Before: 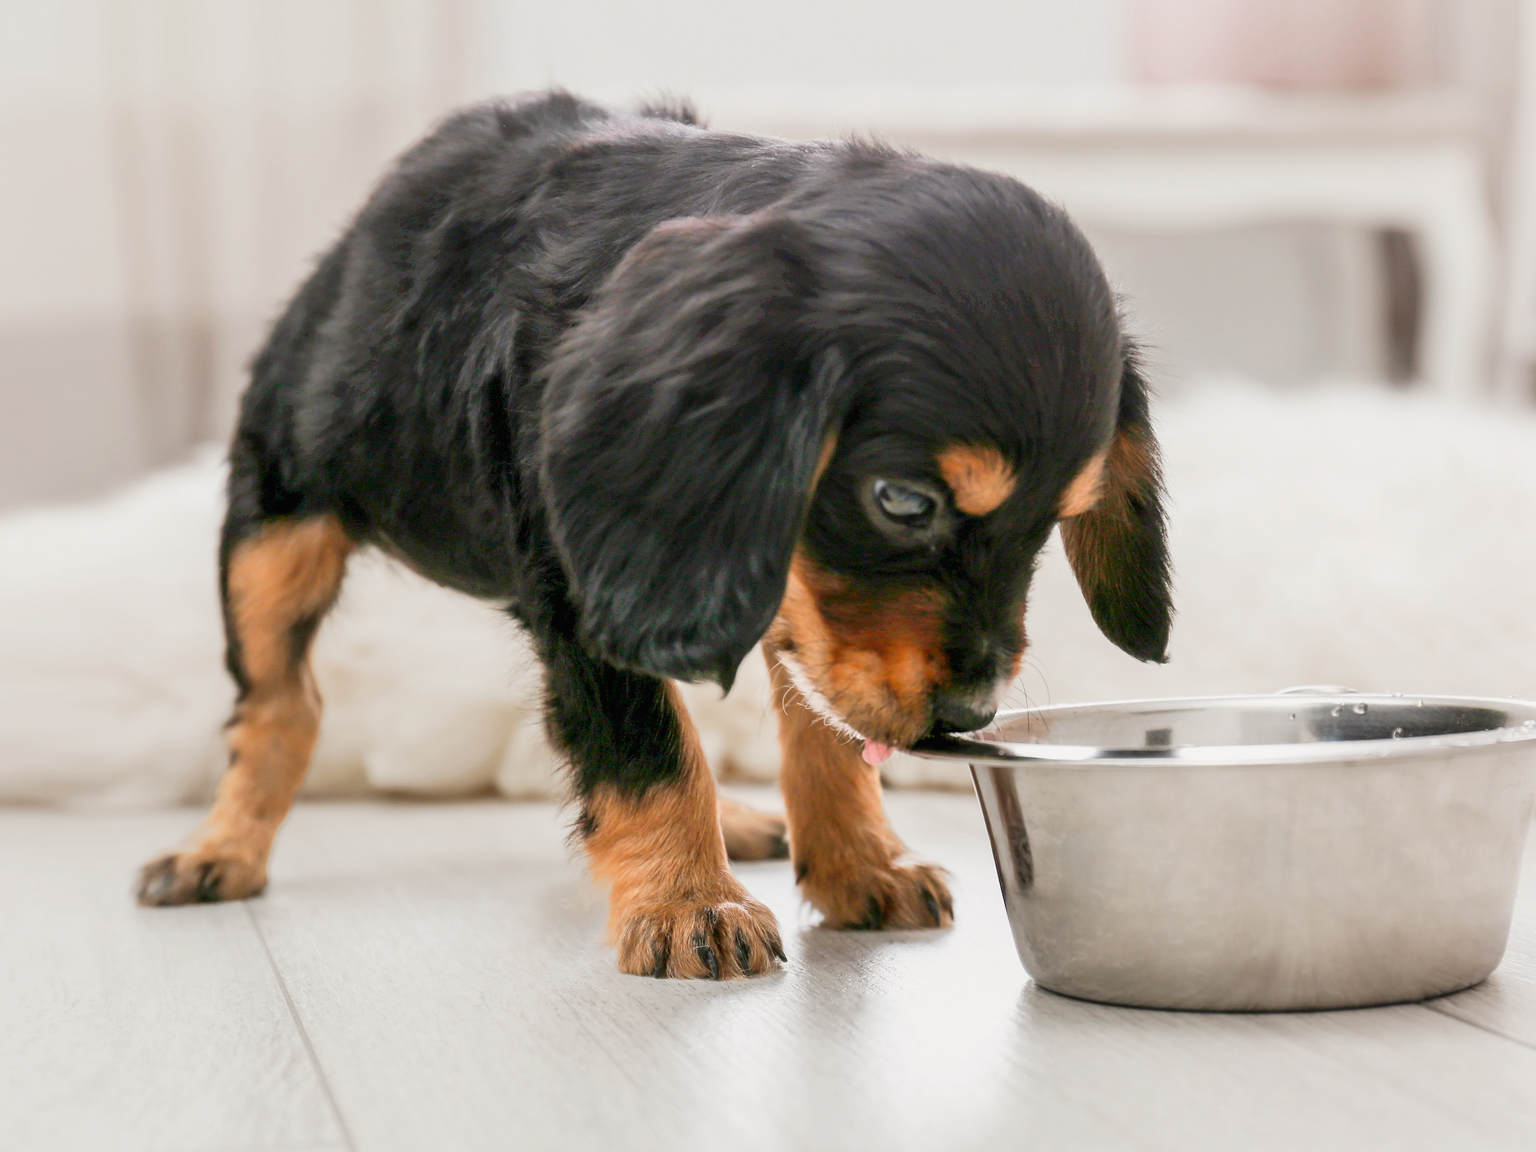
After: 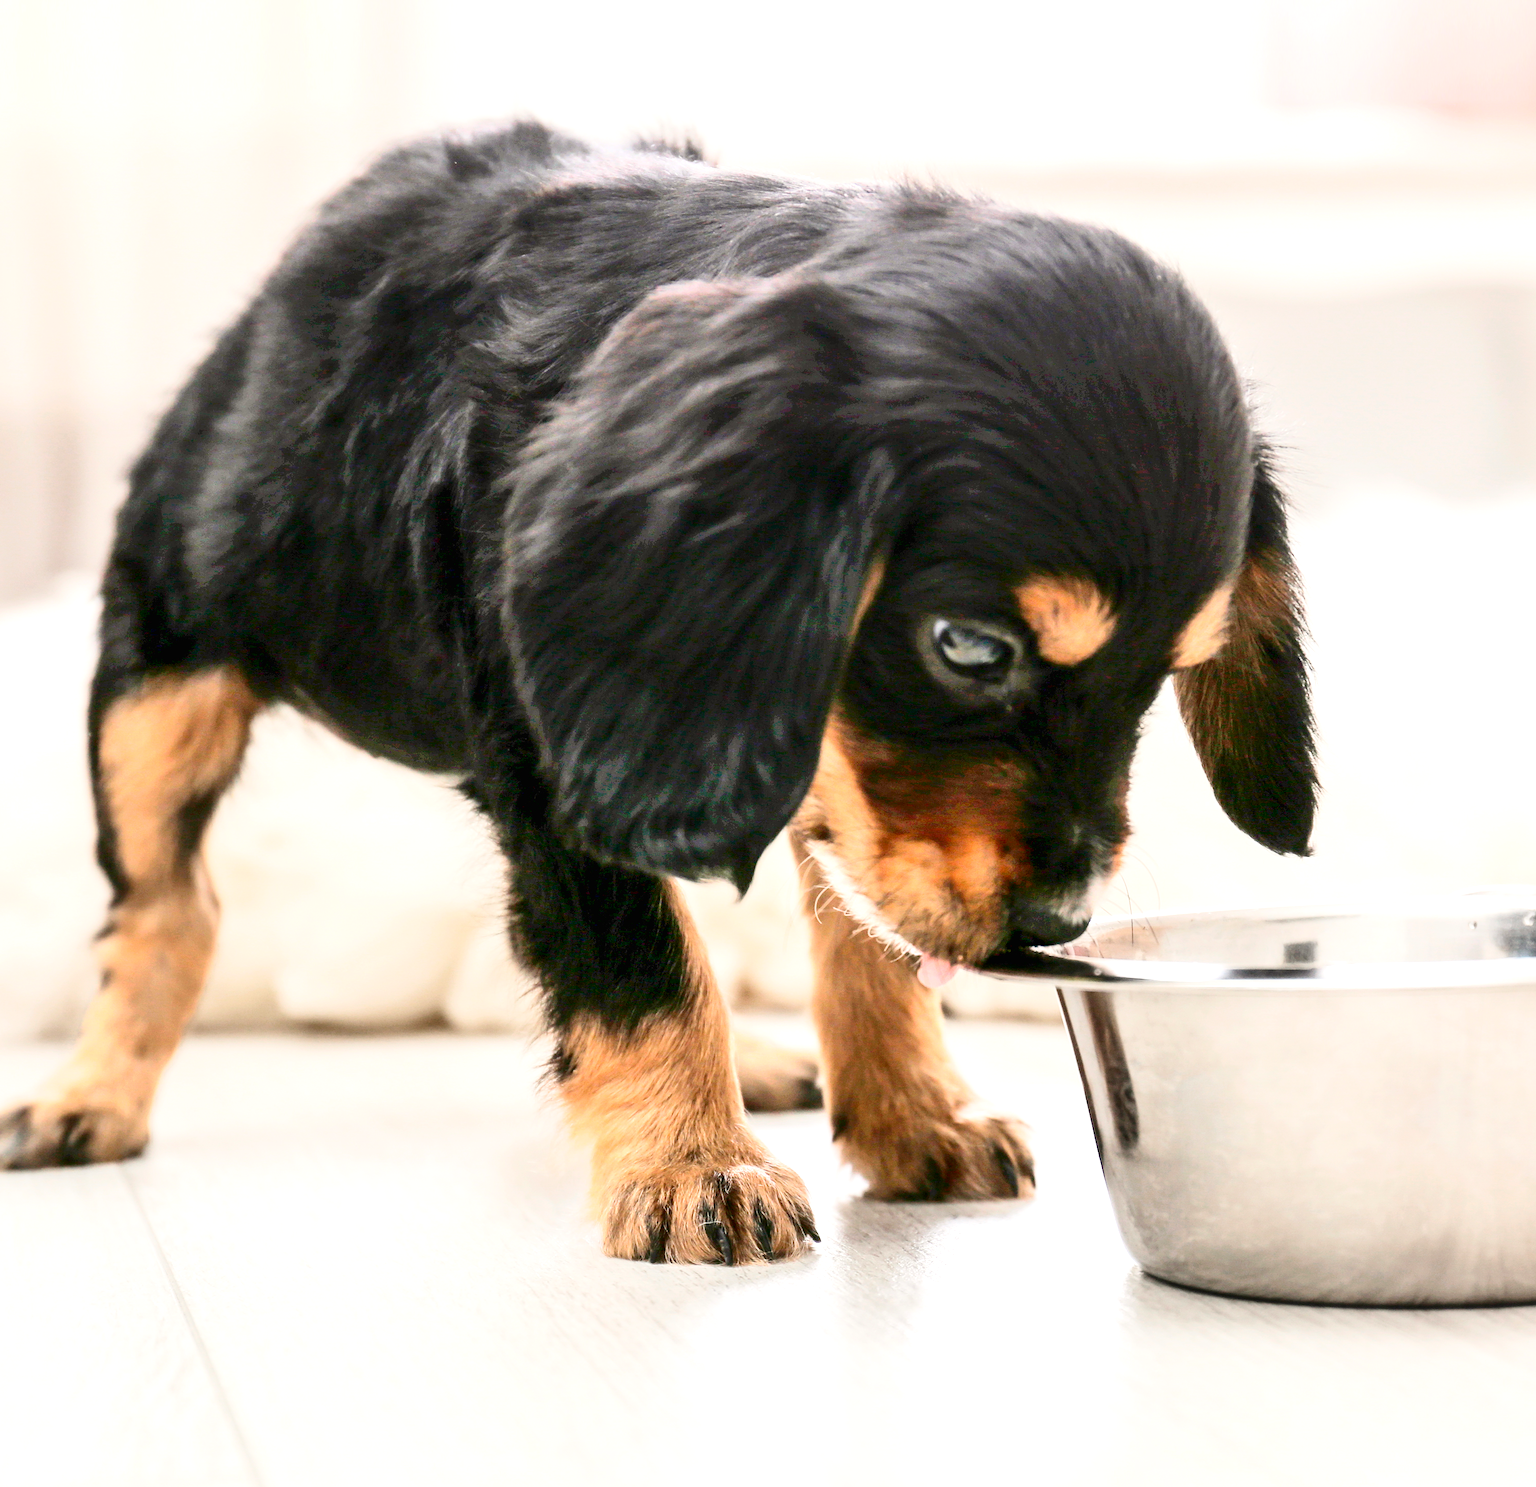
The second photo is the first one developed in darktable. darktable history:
exposure: black level correction 0, exposure 0.596 EV, compensate highlight preservation false
crop: left 9.873%, right 12.658%
tone equalizer: on, module defaults
contrast brightness saturation: contrast 0.288
